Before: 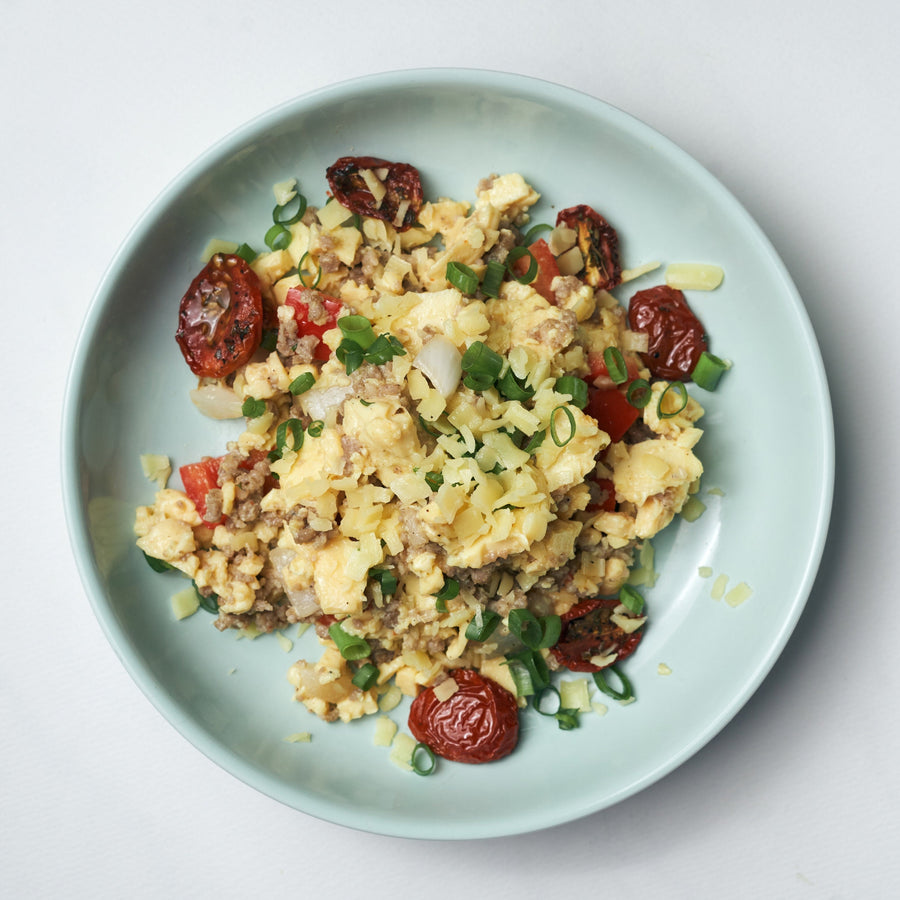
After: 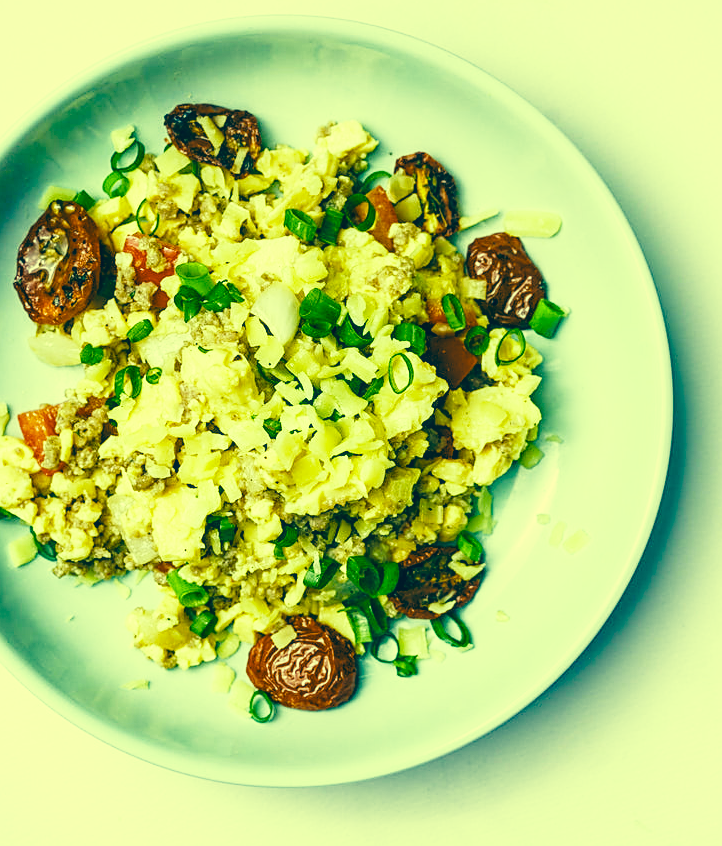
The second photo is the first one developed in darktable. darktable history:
base curve: curves: ch0 [(0, 0) (0.028, 0.03) (0.121, 0.232) (0.46, 0.748) (0.859, 0.968) (1, 1)], preserve colors none
crop and rotate: left 18.079%, top 5.921%, right 1.689%
color correction: highlights a* -15.34, highlights b* 39.9, shadows a* -39.77, shadows b* -25.6
sharpen: on, module defaults
local contrast: on, module defaults
color balance rgb: perceptual saturation grading › global saturation -0.06%, perceptual saturation grading › highlights -8.926%, perceptual saturation grading › mid-tones 18.655%, perceptual saturation grading › shadows 28.526%, global vibrance 25.109%, contrast 9.363%
